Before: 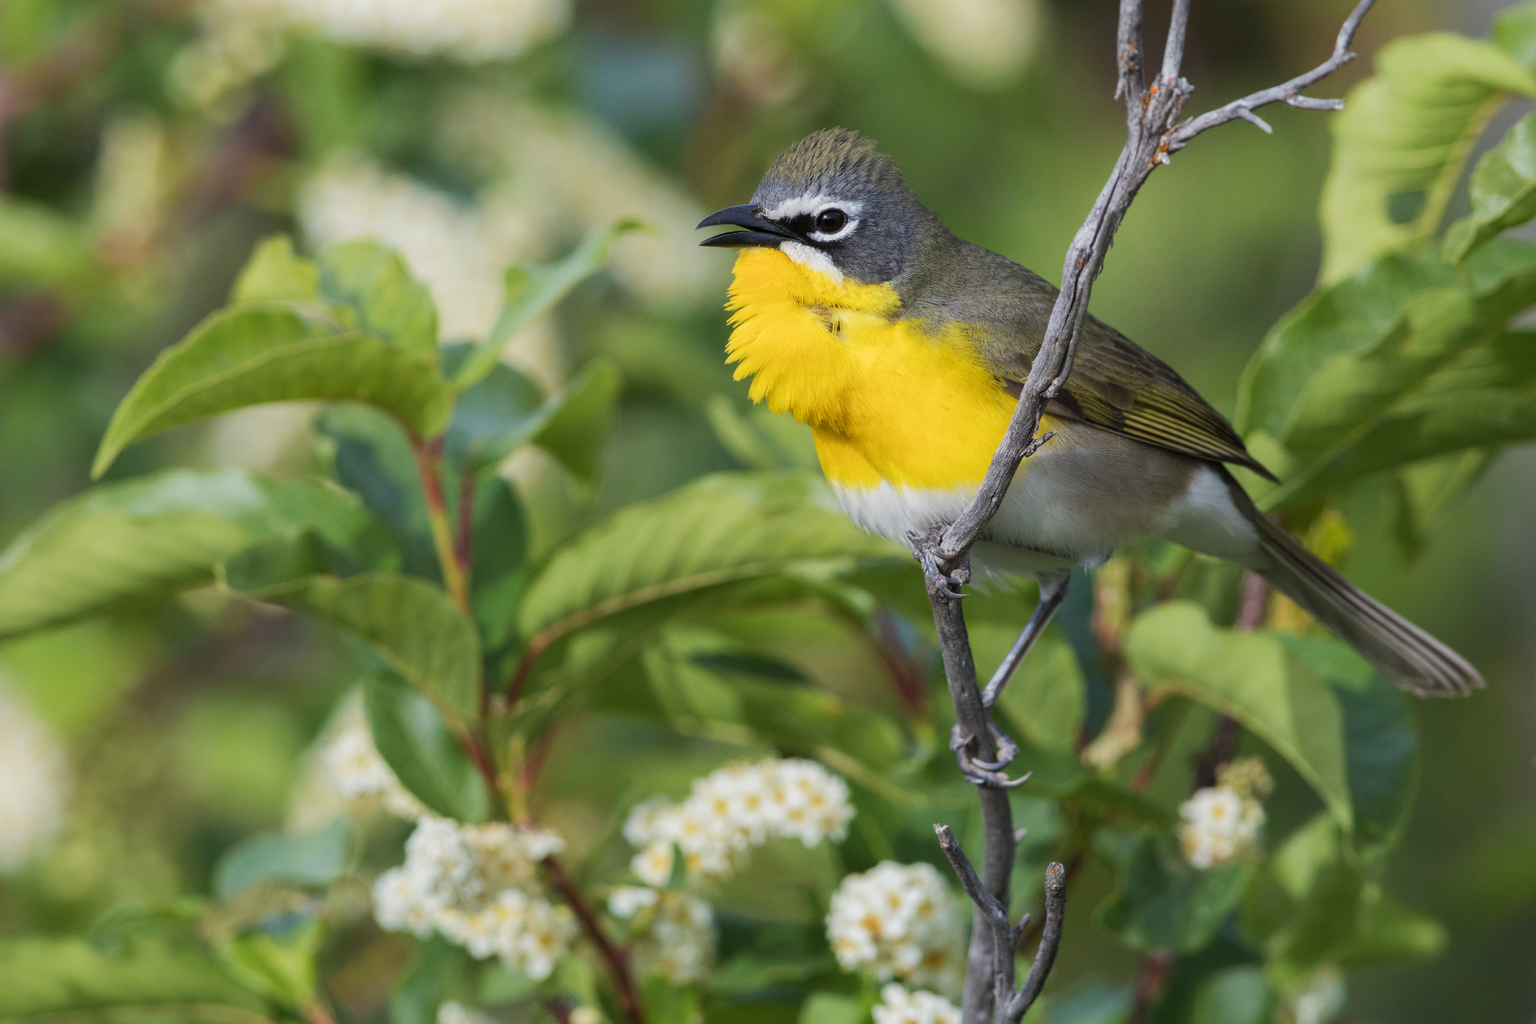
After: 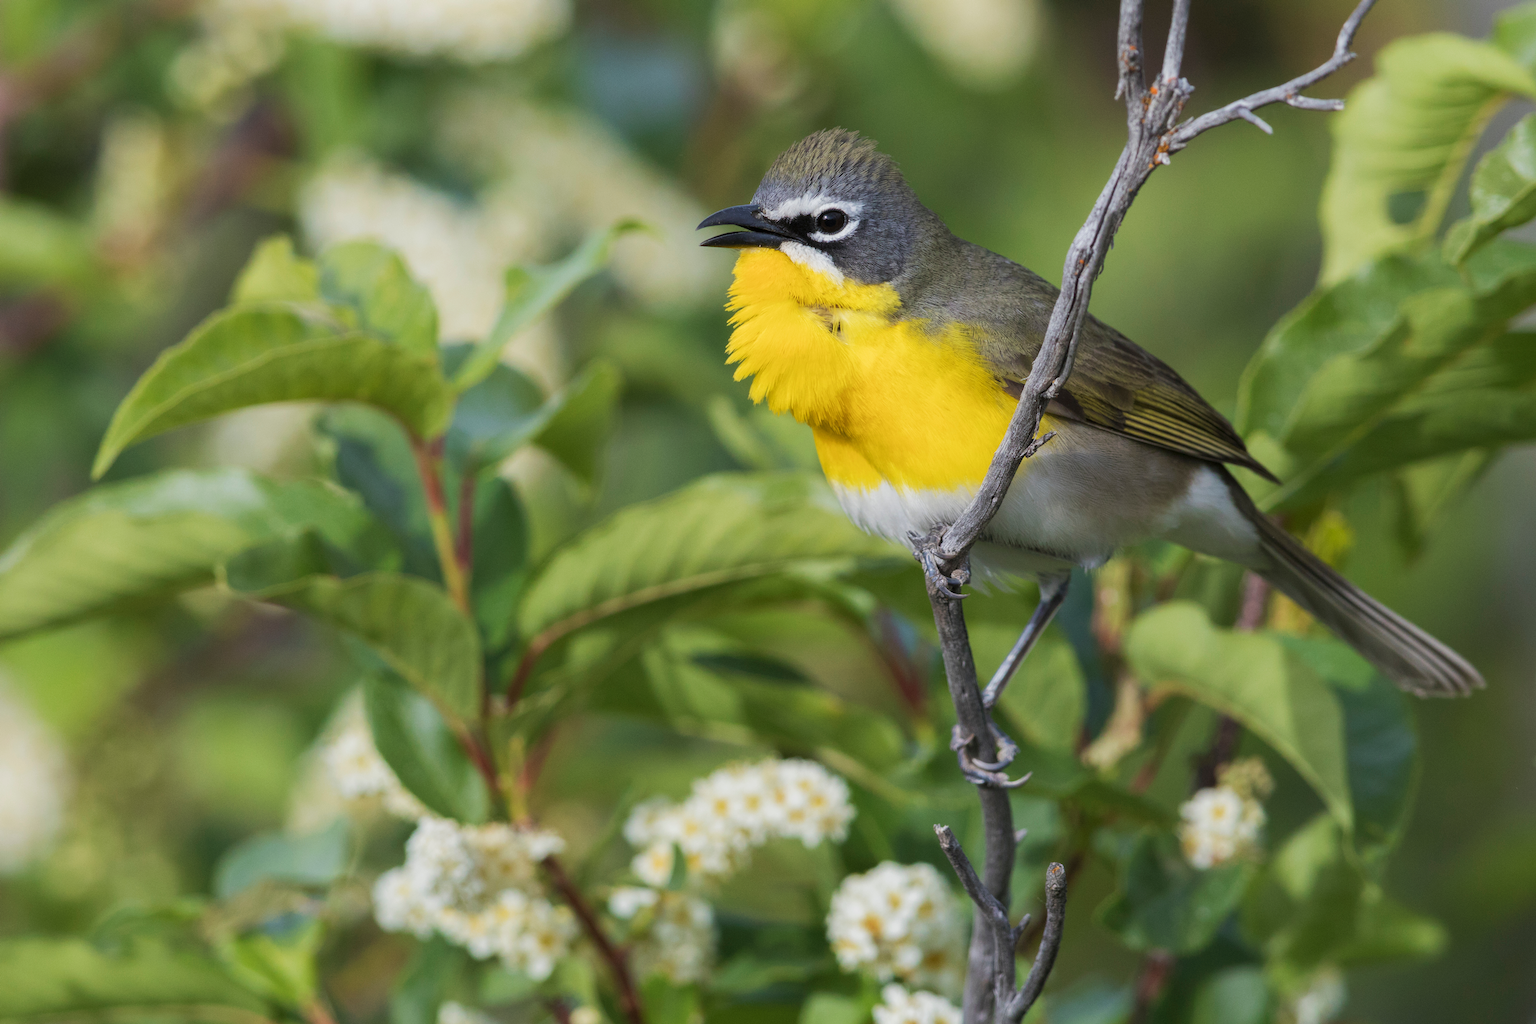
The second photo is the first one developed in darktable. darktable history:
tone equalizer: smoothing diameter 2.08%, edges refinement/feathering 18.7, mask exposure compensation -1.57 EV, filter diffusion 5
